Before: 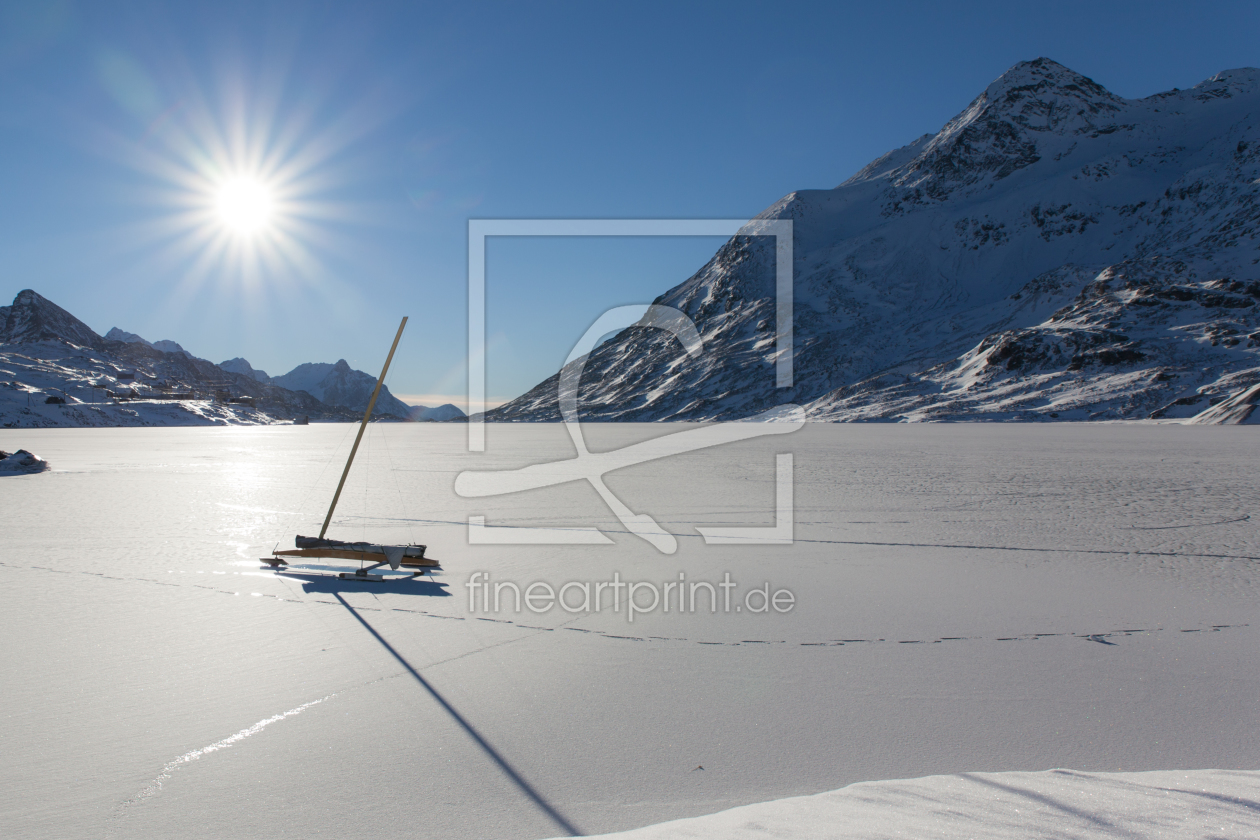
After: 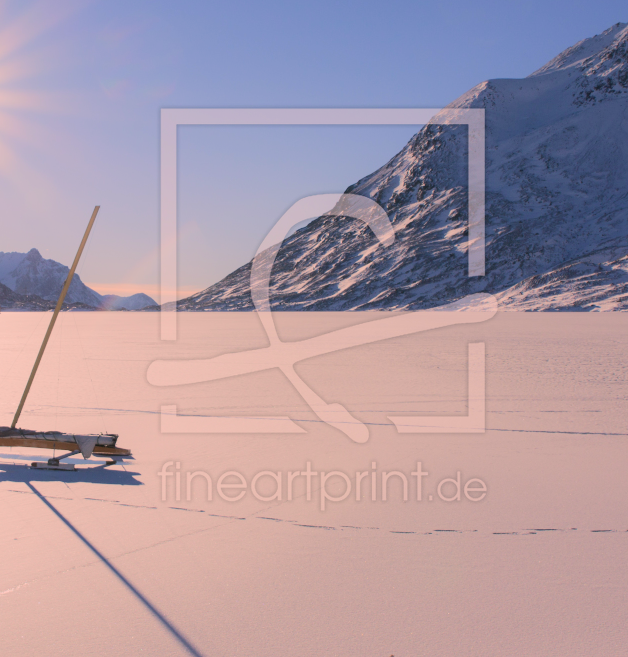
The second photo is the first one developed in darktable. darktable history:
color balance rgb: highlights gain › chroma 3.066%, highlights gain › hue 60.1°, perceptual saturation grading › global saturation 0.617%, contrast -29.724%
tone curve: curves: ch0 [(0, 0) (0.11, 0.081) (0.256, 0.259) (0.398, 0.475) (0.498, 0.611) (0.65, 0.757) (0.835, 0.883) (1, 0.961)]; ch1 [(0, 0) (0.346, 0.307) (0.408, 0.369) (0.453, 0.457) (0.482, 0.479) (0.502, 0.498) (0.521, 0.51) (0.553, 0.554) (0.618, 0.65) (0.693, 0.727) (1, 1)]; ch2 [(0, 0) (0.358, 0.362) (0.434, 0.46) (0.485, 0.494) (0.5, 0.494) (0.511, 0.508) (0.537, 0.55) (0.579, 0.599) (0.621, 0.693) (1, 1)], color space Lab, linked channels, preserve colors none
color correction: highlights a* 14.71, highlights b* 4.73
crop and rotate: angle 0.017°, left 24.451%, top 13.254%, right 25.679%, bottom 8.38%
